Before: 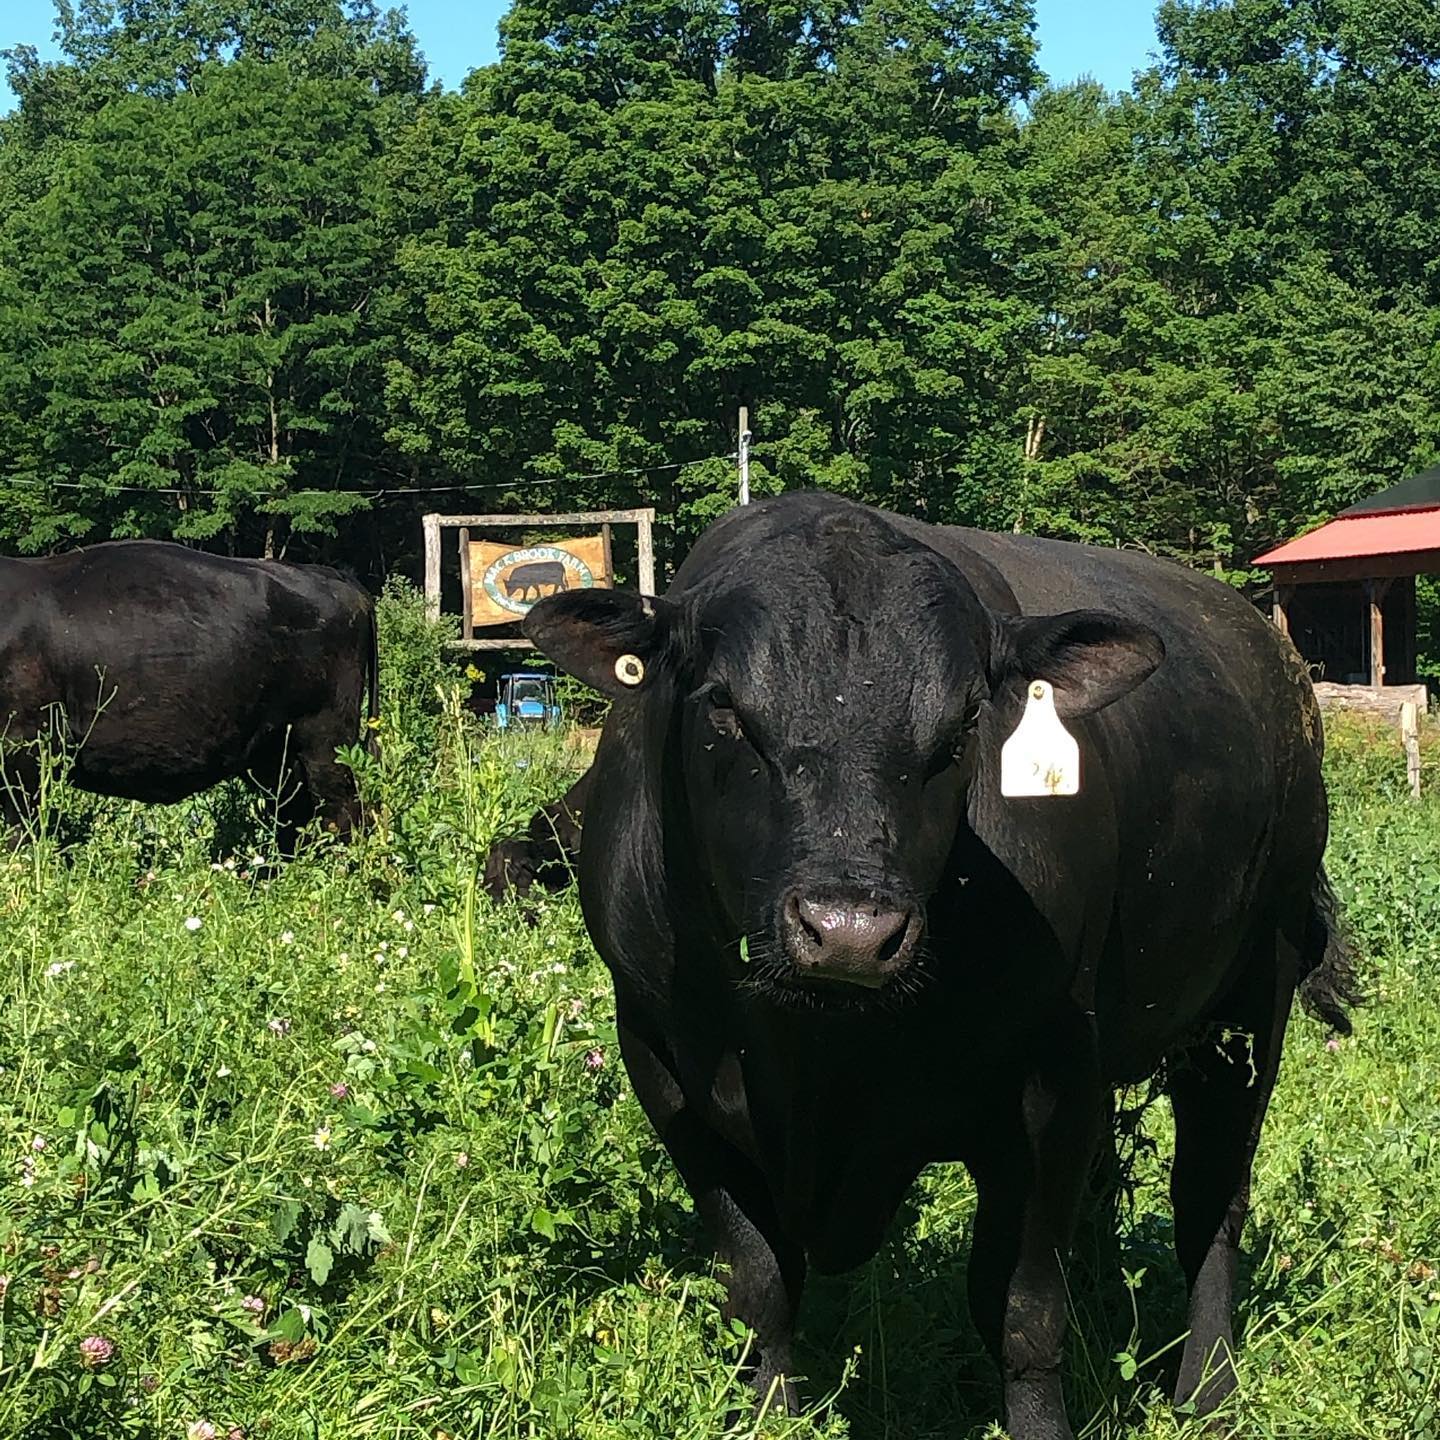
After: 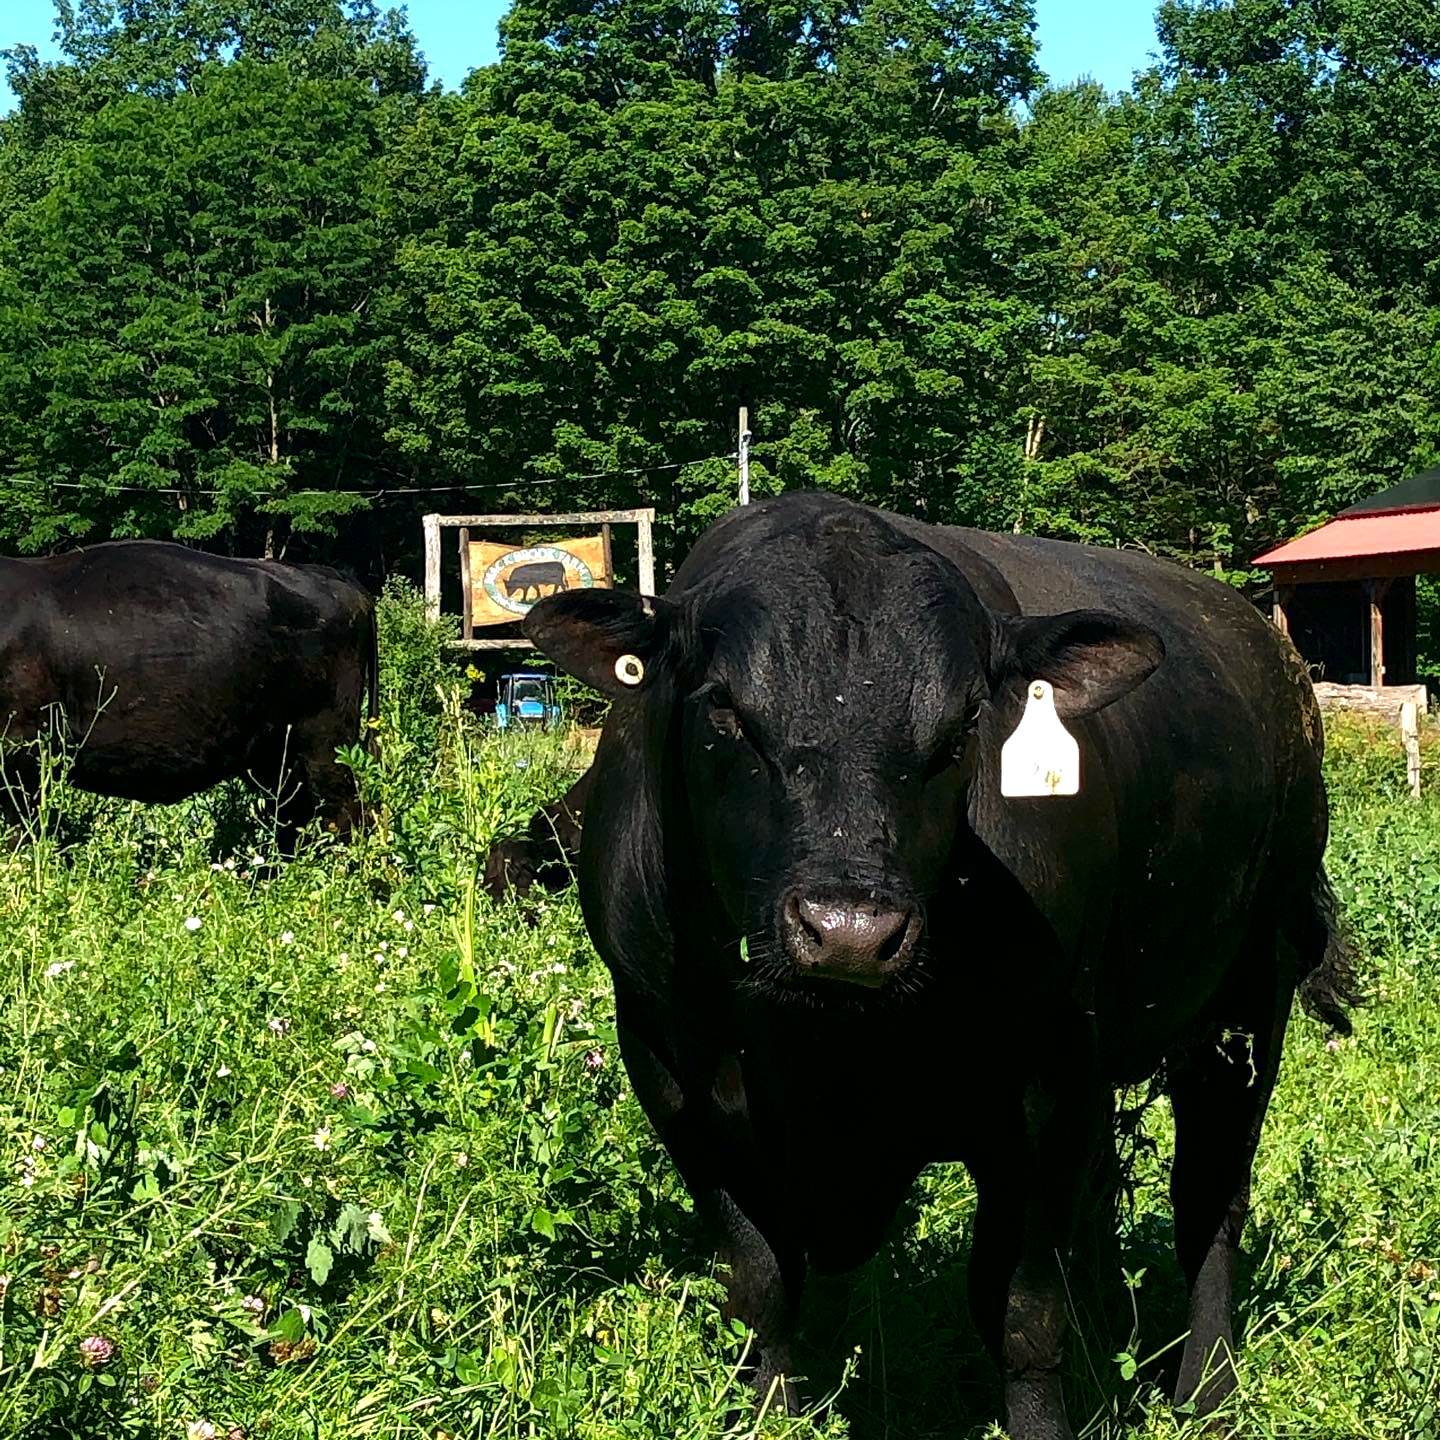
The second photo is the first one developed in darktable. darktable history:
exposure: black level correction 0.003, exposure 0.384 EV, compensate exposure bias true, compensate highlight preservation false
contrast brightness saturation: contrast 0.066, brightness -0.154, saturation 0.108
